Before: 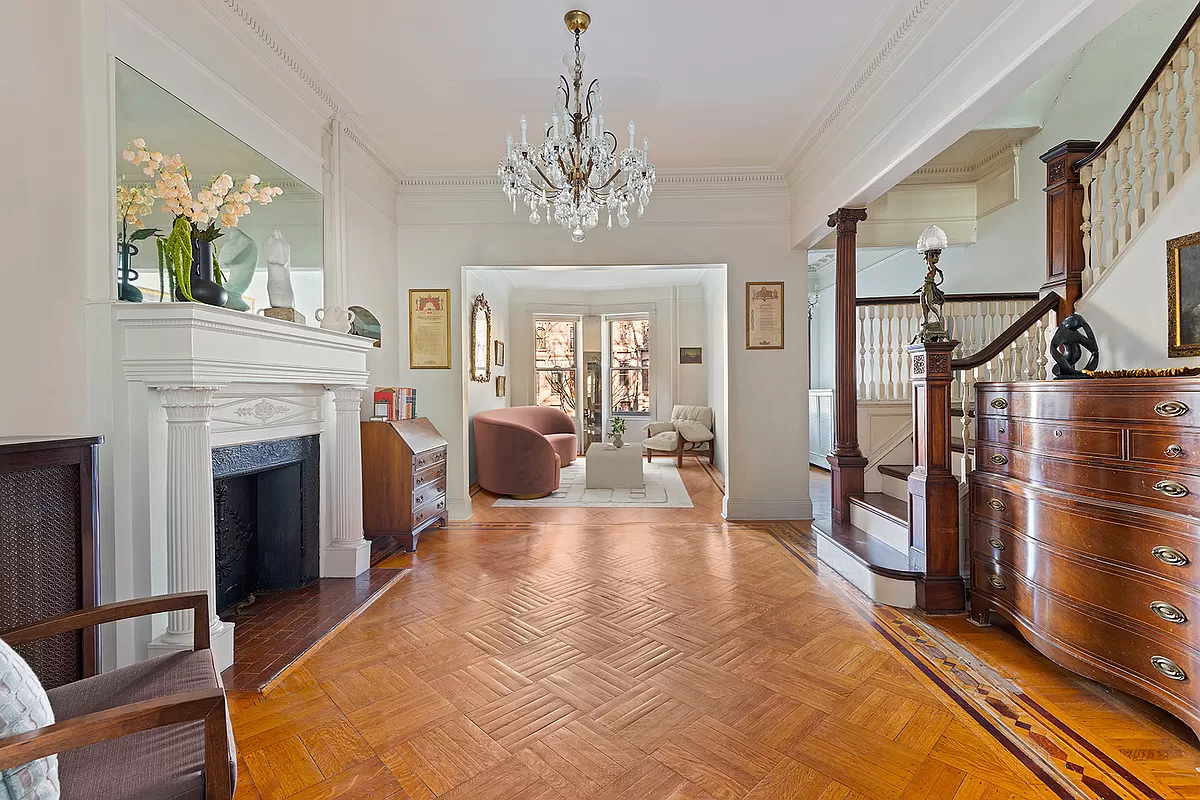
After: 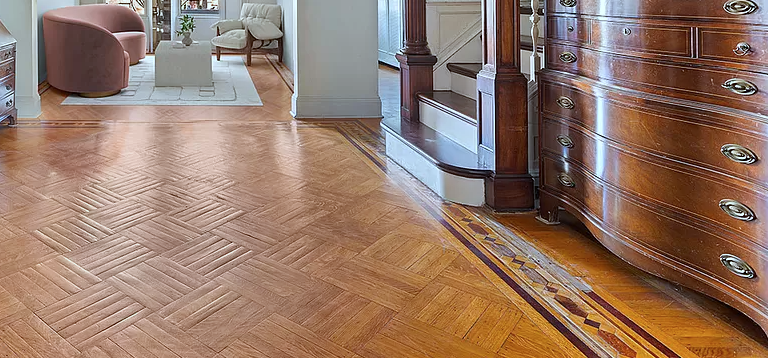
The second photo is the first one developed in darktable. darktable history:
crop and rotate: left 35.942%, top 50.381%, bottom 4.793%
color calibration: illuminant F (fluorescent), F source F9 (Cool White Deluxe 4150 K) – high CRI, x 0.374, y 0.373, temperature 4158.11 K, saturation algorithm version 1 (2020)
